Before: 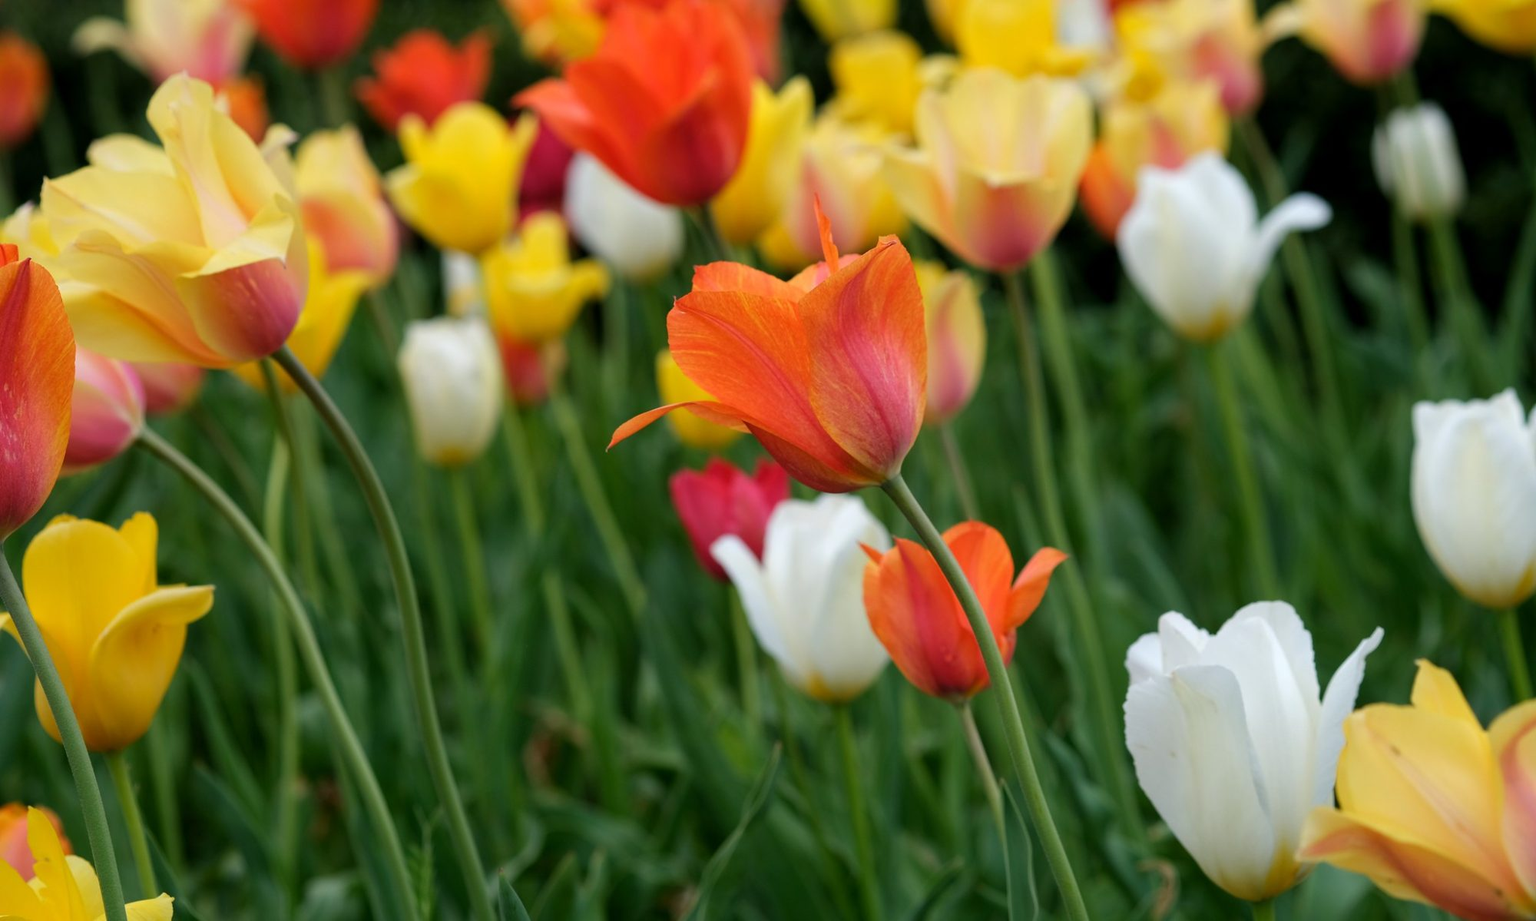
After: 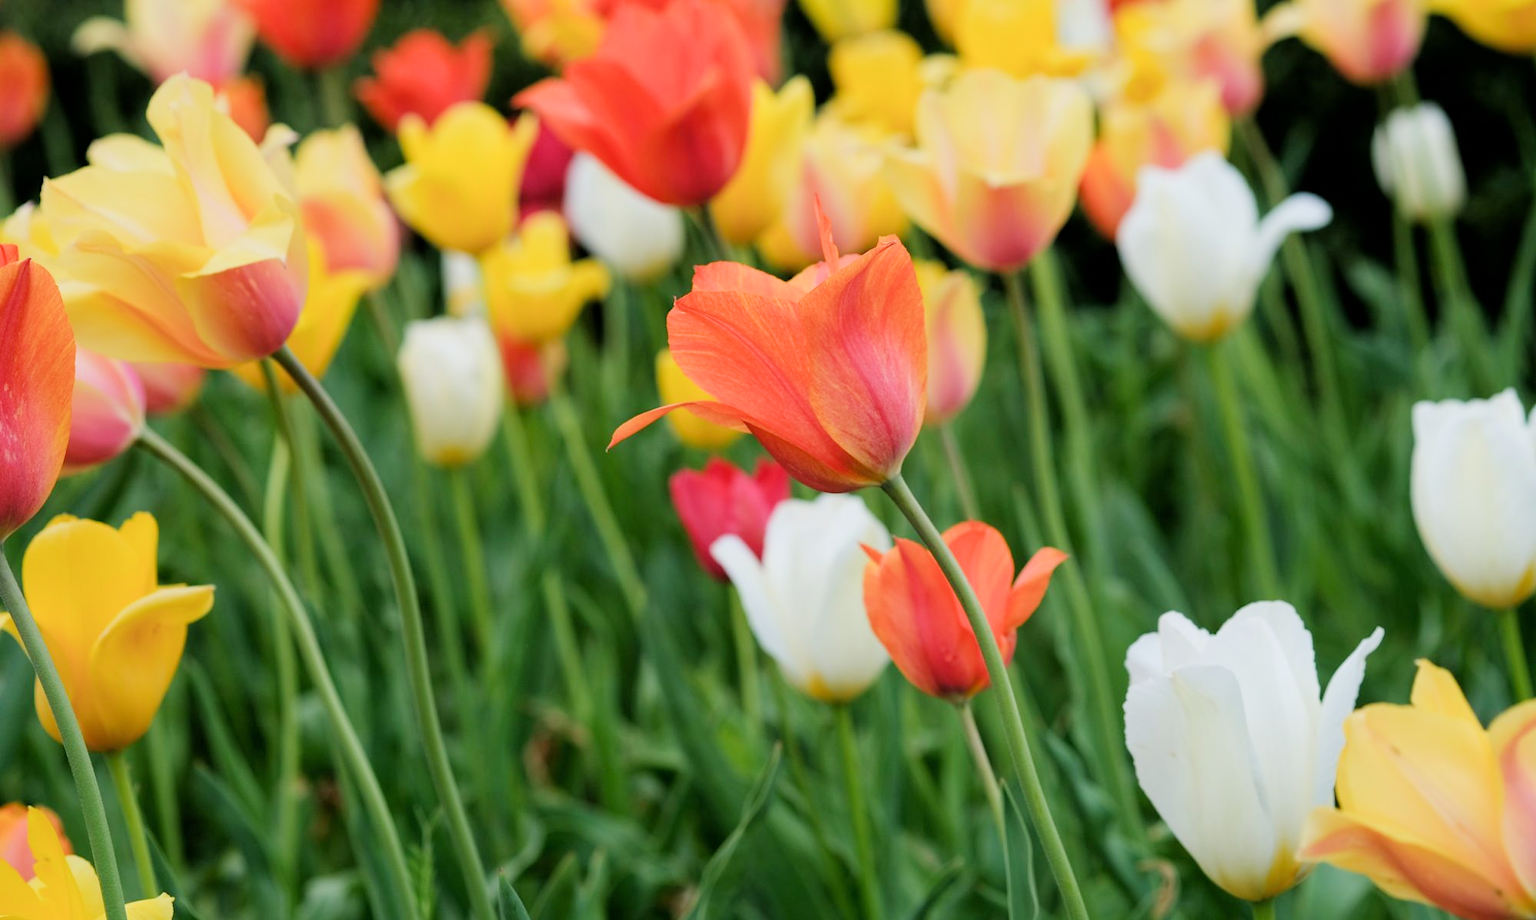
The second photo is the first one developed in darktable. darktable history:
filmic rgb: black relative exposure -7.65 EV, white relative exposure 4.56 EV, hardness 3.61
exposure: black level correction 0, exposure 0.95 EV, compensate exposure bias true, compensate highlight preservation false
